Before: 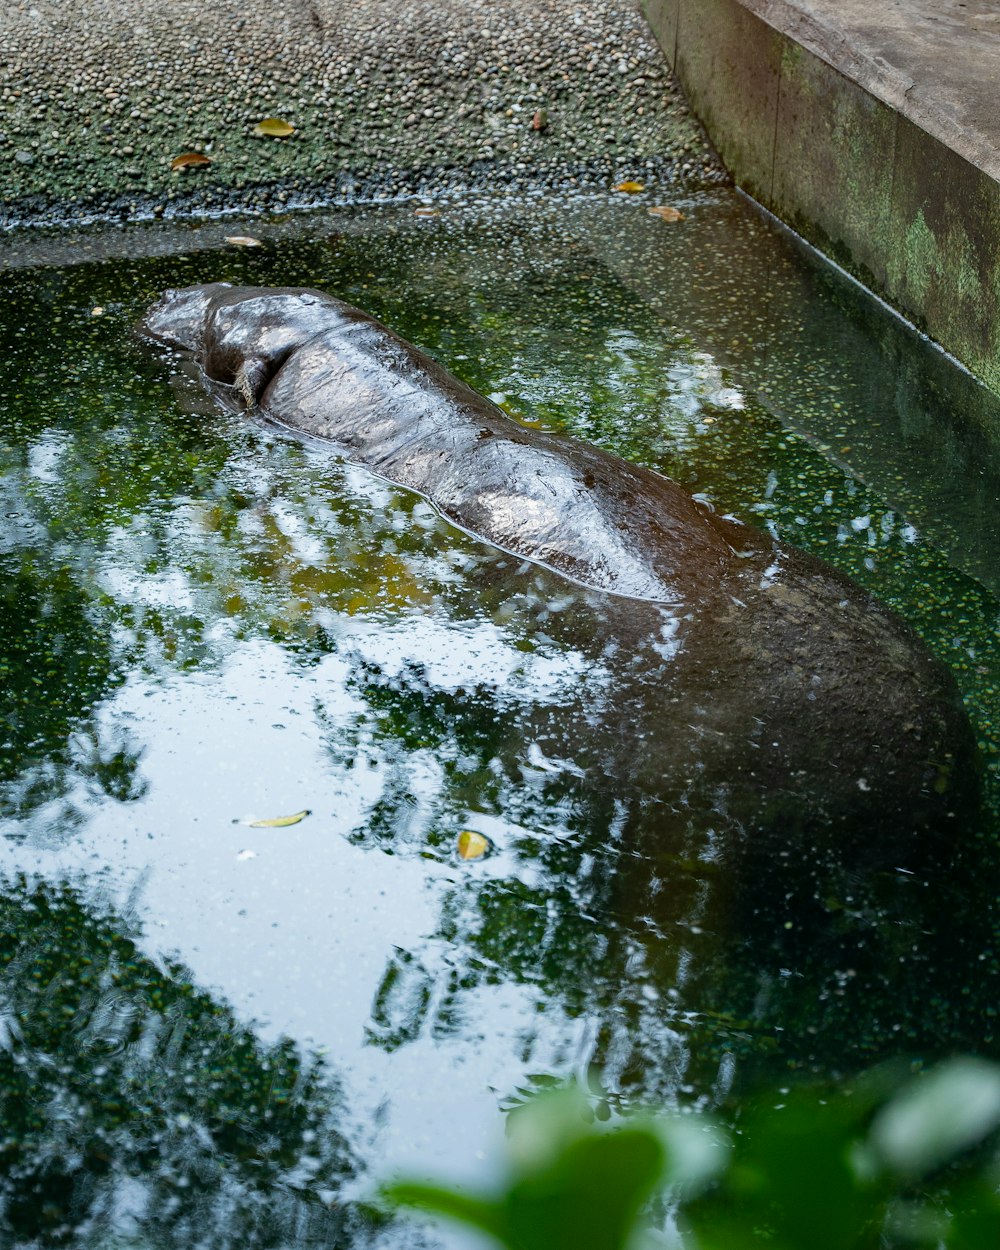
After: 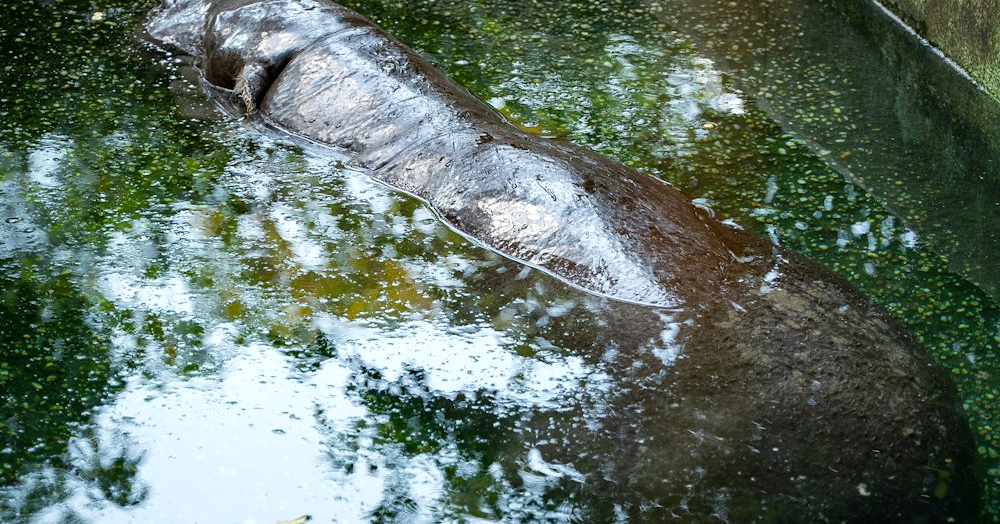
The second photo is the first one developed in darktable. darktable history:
crop and rotate: top 23.637%, bottom 34.428%
exposure: exposure 0.237 EV, compensate highlight preservation false
